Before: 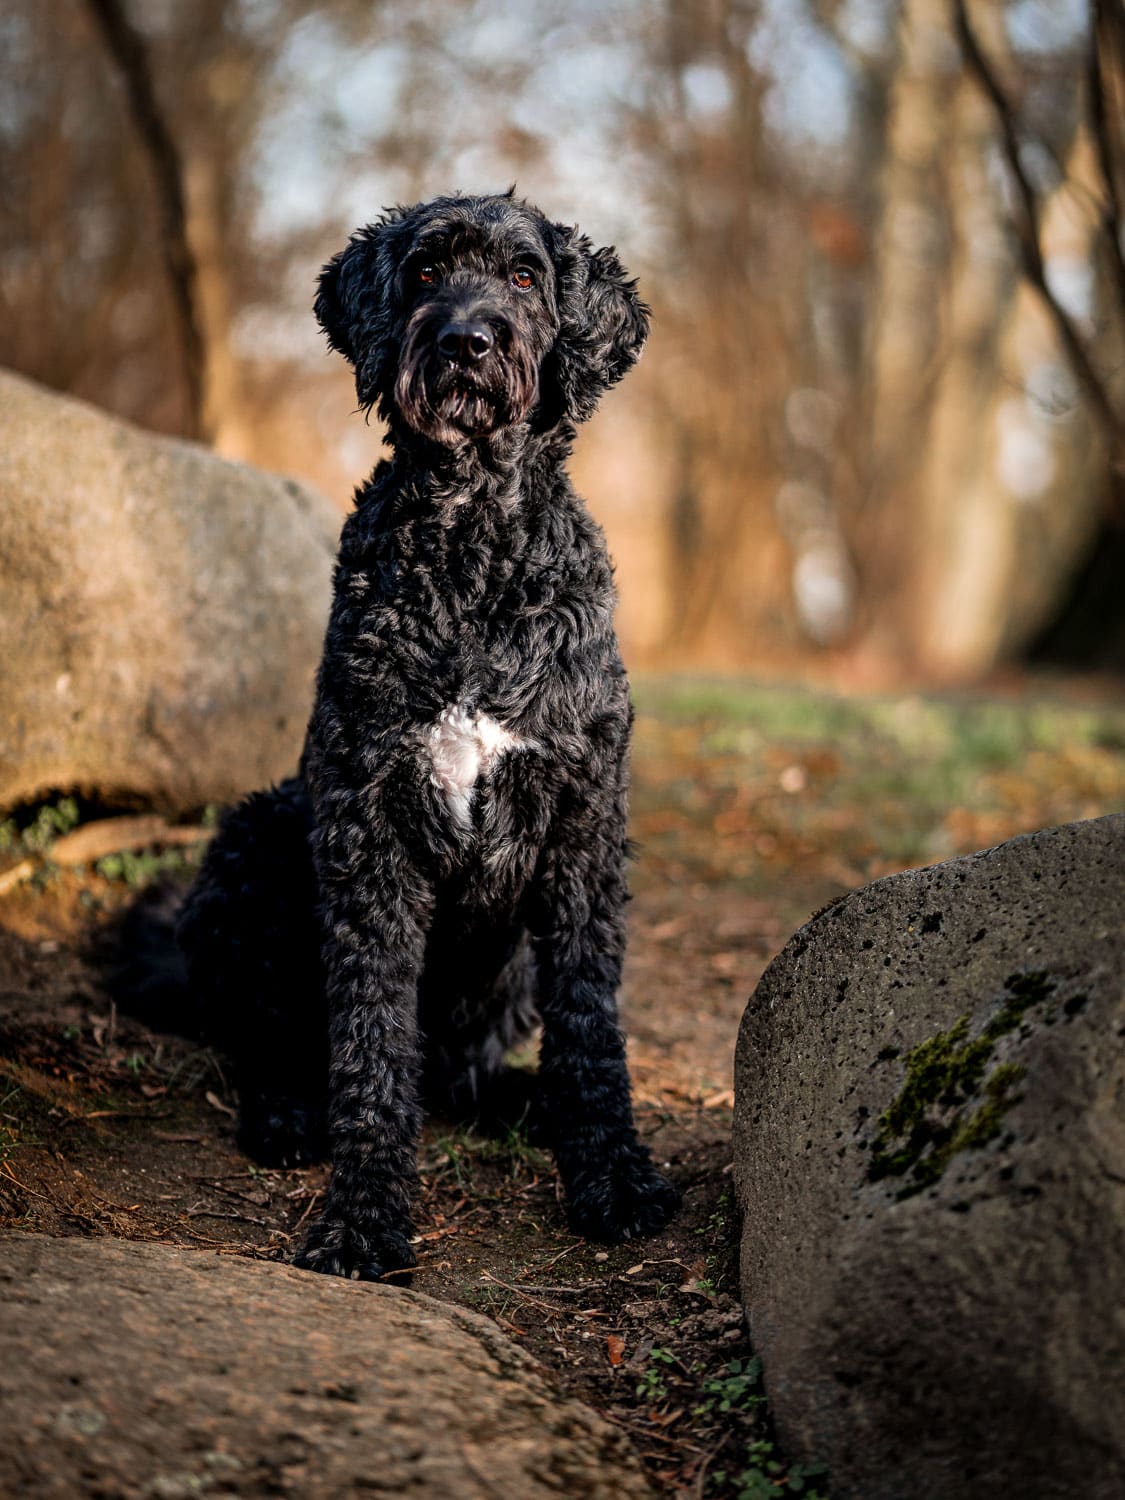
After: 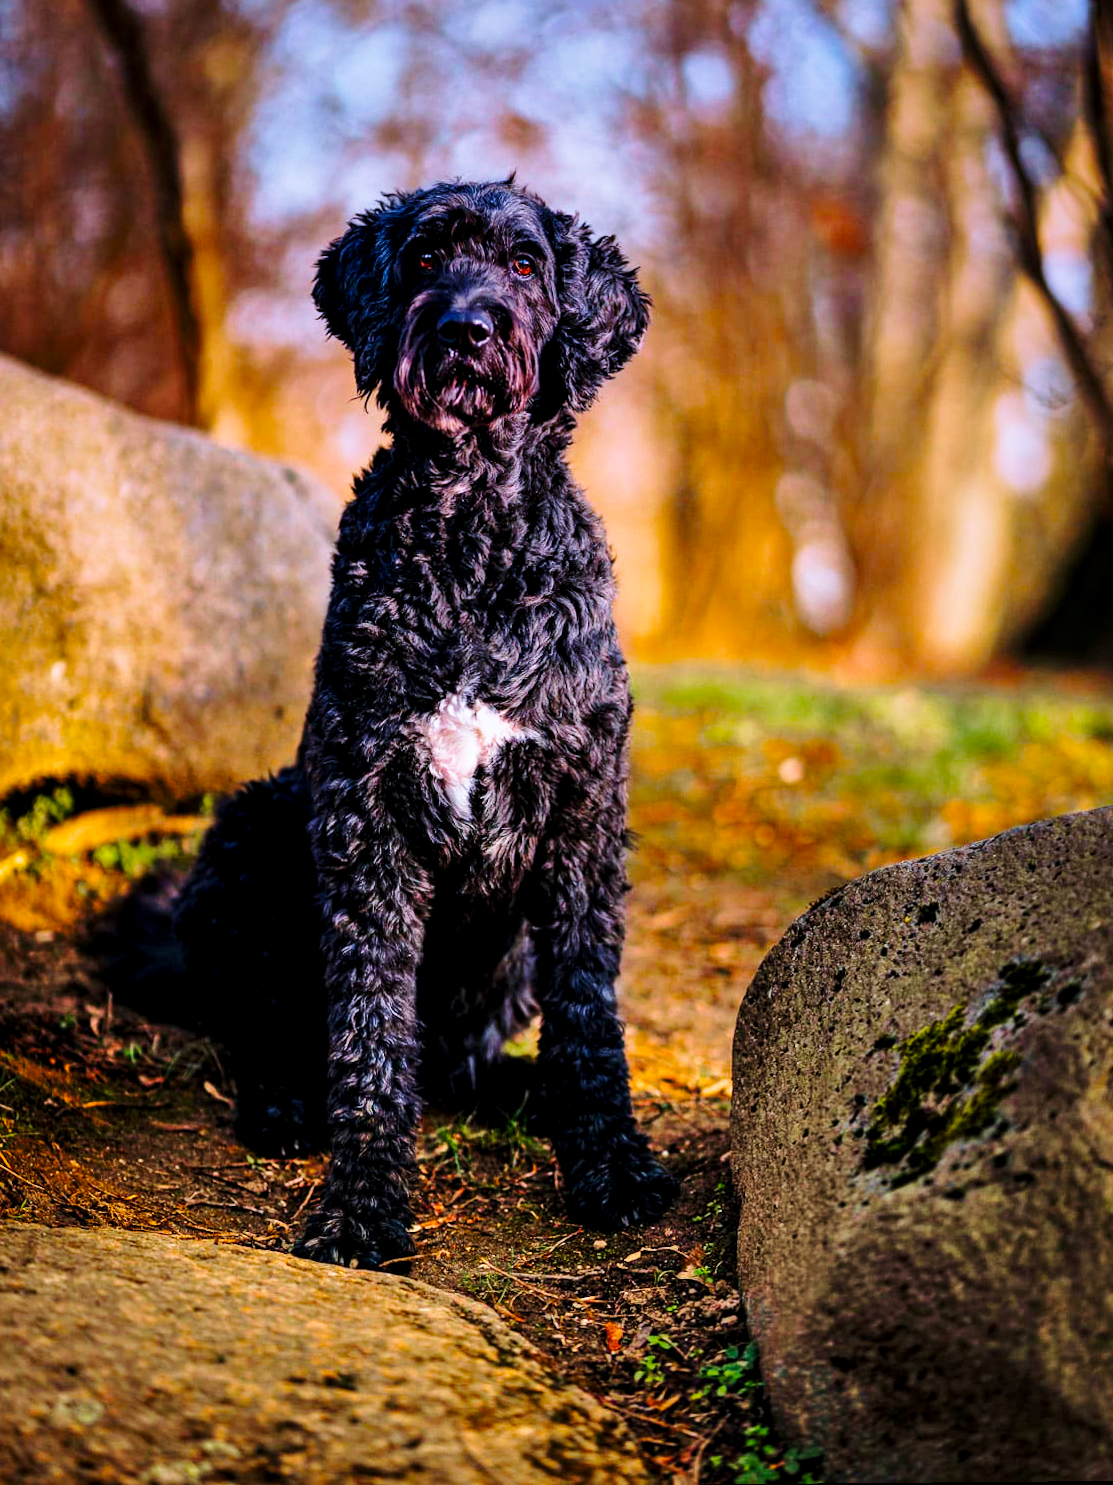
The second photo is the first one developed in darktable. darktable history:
velvia: on, module defaults
base curve: curves: ch0 [(0, 0) (0.028, 0.03) (0.121, 0.232) (0.46, 0.748) (0.859, 0.968) (1, 1)], preserve colors none
rotate and perspective: rotation 0.174°, lens shift (vertical) 0.013, lens shift (horizontal) 0.019, shear 0.001, automatic cropping original format, crop left 0.007, crop right 0.991, crop top 0.016, crop bottom 0.997
graduated density: hue 238.83°, saturation 50%
shadows and highlights: radius 118.69, shadows 42.21, highlights -61.56, soften with gaussian
color balance rgb: linear chroma grading › global chroma 23.15%, perceptual saturation grading › global saturation 28.7%, perceptual saturation grading › mid-tones 12.04%, perceptual saturation grading › shadows 10.19%, global vibrance 22.22%
local contrast: highlights 100%, shadows 100%, detail 120%, midtone range 0.2
